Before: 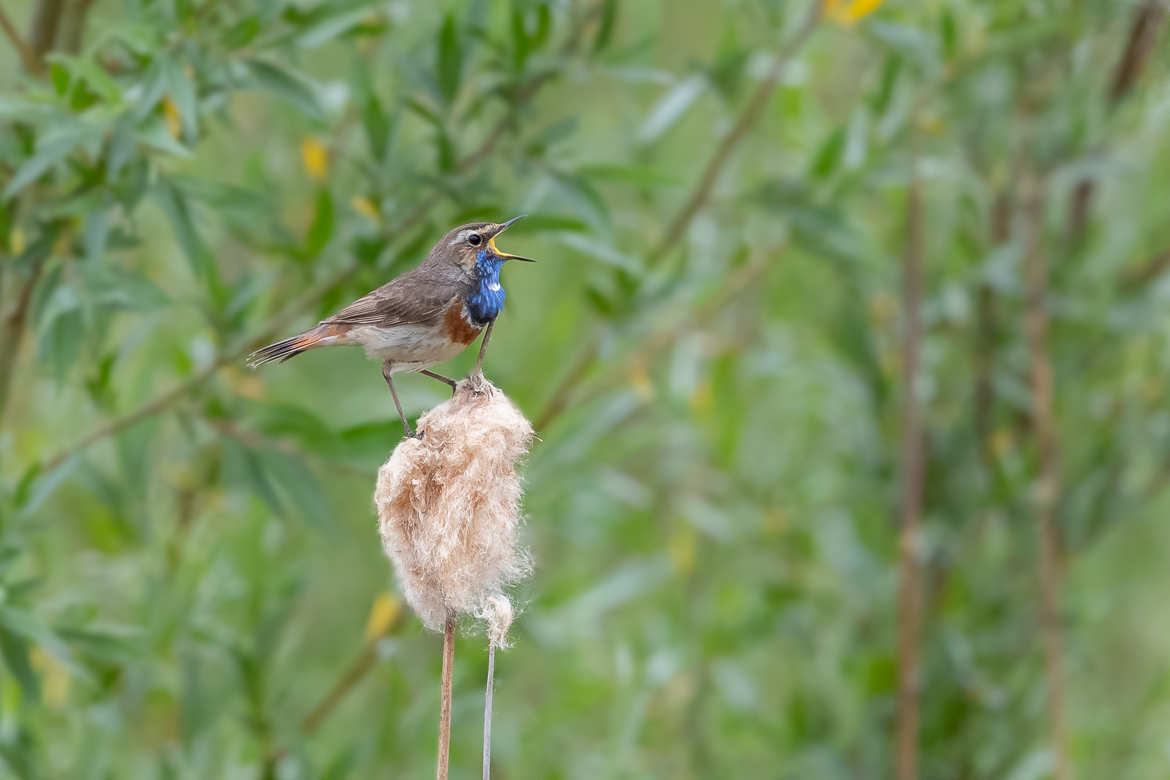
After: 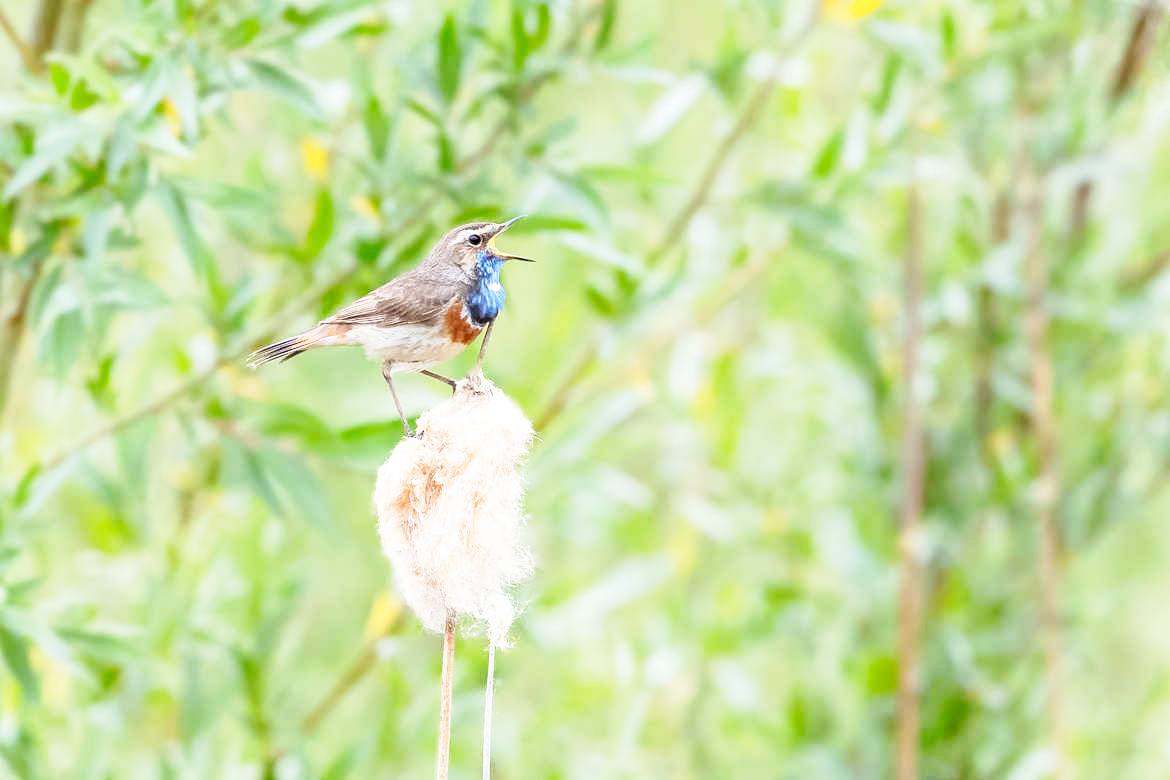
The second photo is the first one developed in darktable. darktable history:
exposure: exposure 0.402 EV, compensate highlight preservation false
base curve: curves: ch0 [(0, 0) (0.018, 0.026) (0.143, 0.37) (0.33, 0.731) (0.458, 0.853) (0.735, 0.965) (0.905, 0.986) (1, 1)], preserve colors none
